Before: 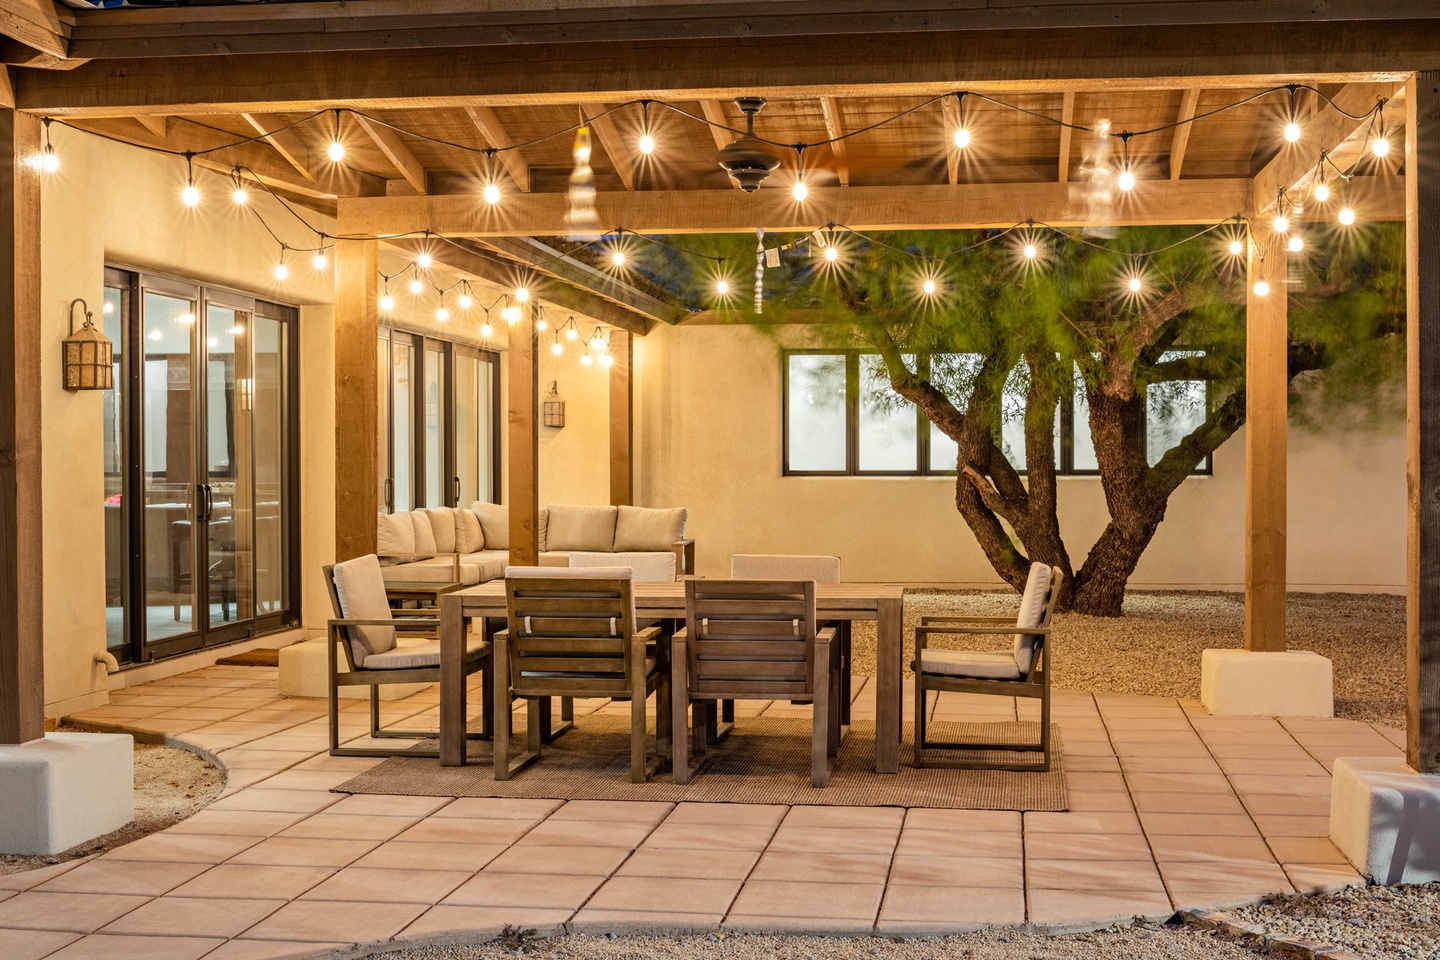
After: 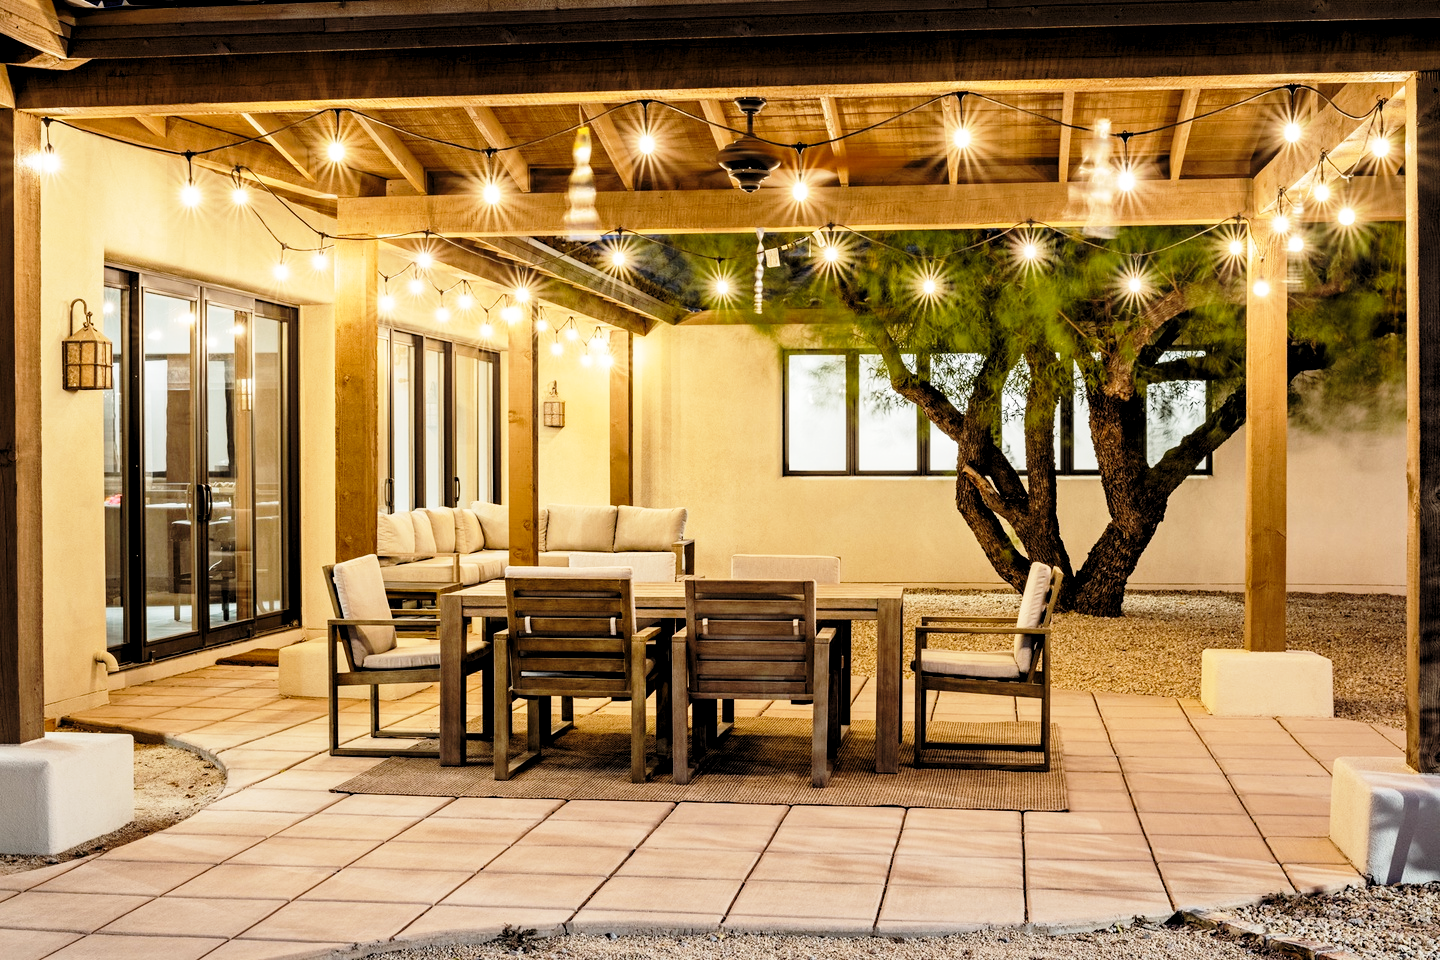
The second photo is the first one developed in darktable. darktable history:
levels: levels [0.116, 0.574, 1]
base curve: curves: ch0 [(0, 0) (0.028, 0.03) (0.121, 0.232) (0.46, 0.748) (0.859, 0.968) (1, 1)], preserve colors none
